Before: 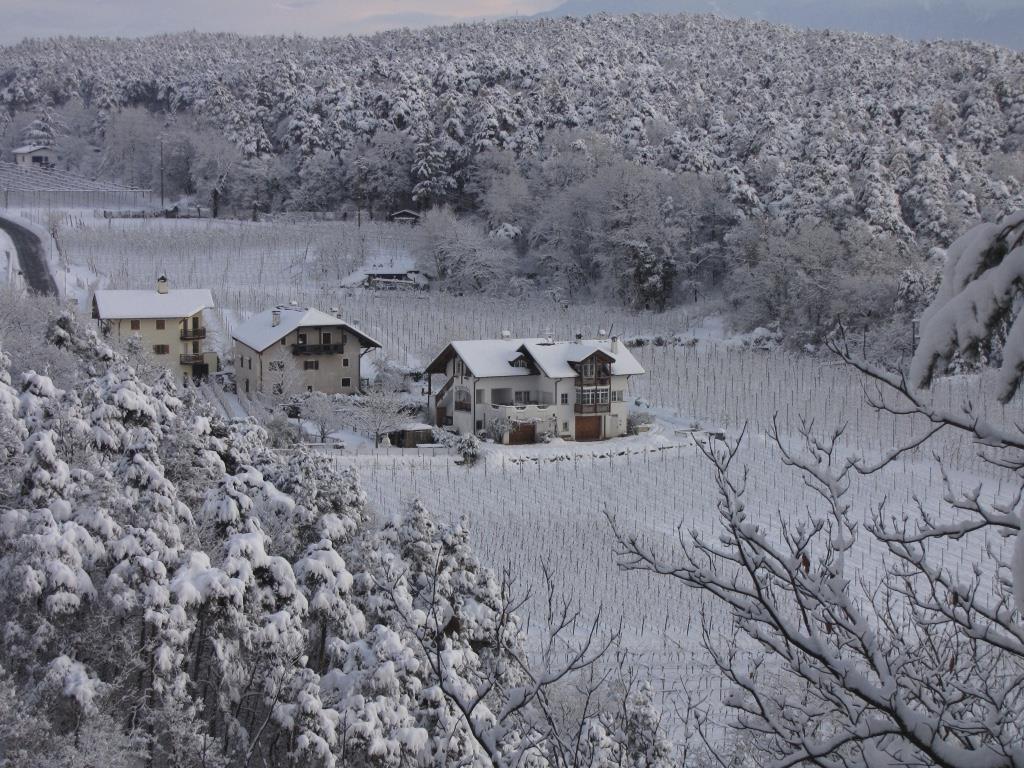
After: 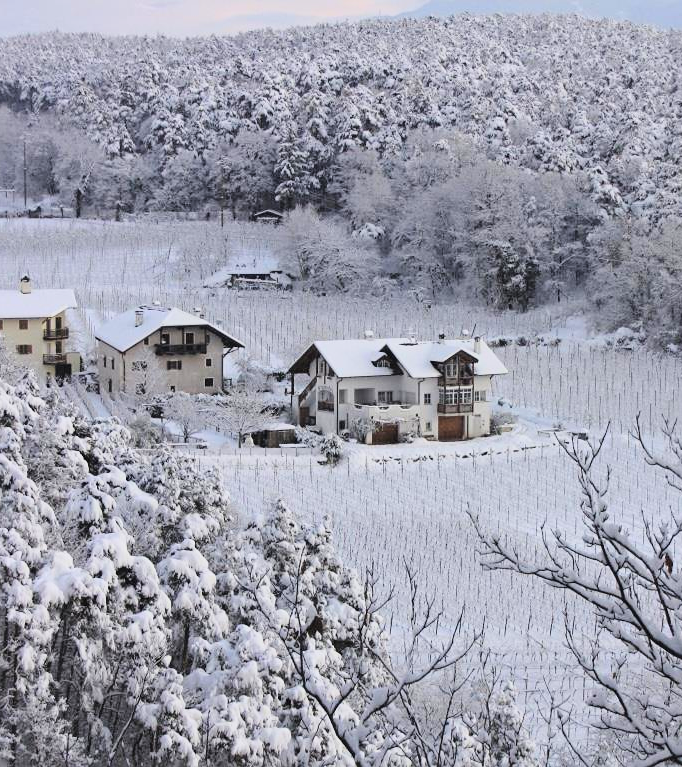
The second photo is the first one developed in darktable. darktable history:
sharpen: amount 0.207
tone curve: curves: ch0 [(0, 0) (0.003, 0.003) (0.011, 0.01) (0.025, 0.023) (0.044, 0.041) (0.069, 0.064) (0.1, 0.094) (0.136, 0.143) (0.177, 0.205) (0.224, 0.281) (0.277, 0.367) (0.335, 0.457) (0.399, 0.542) (0.468, 0.629) (0.543, 0.711) (0.623, 0.788) (0.709, 0.863) (0.801, 0.912) (0.898, 0.955) (1, 1)], color space Lab, linked channels, preserve colors none
crop and rotate: left 13.426%, right 19.881%
